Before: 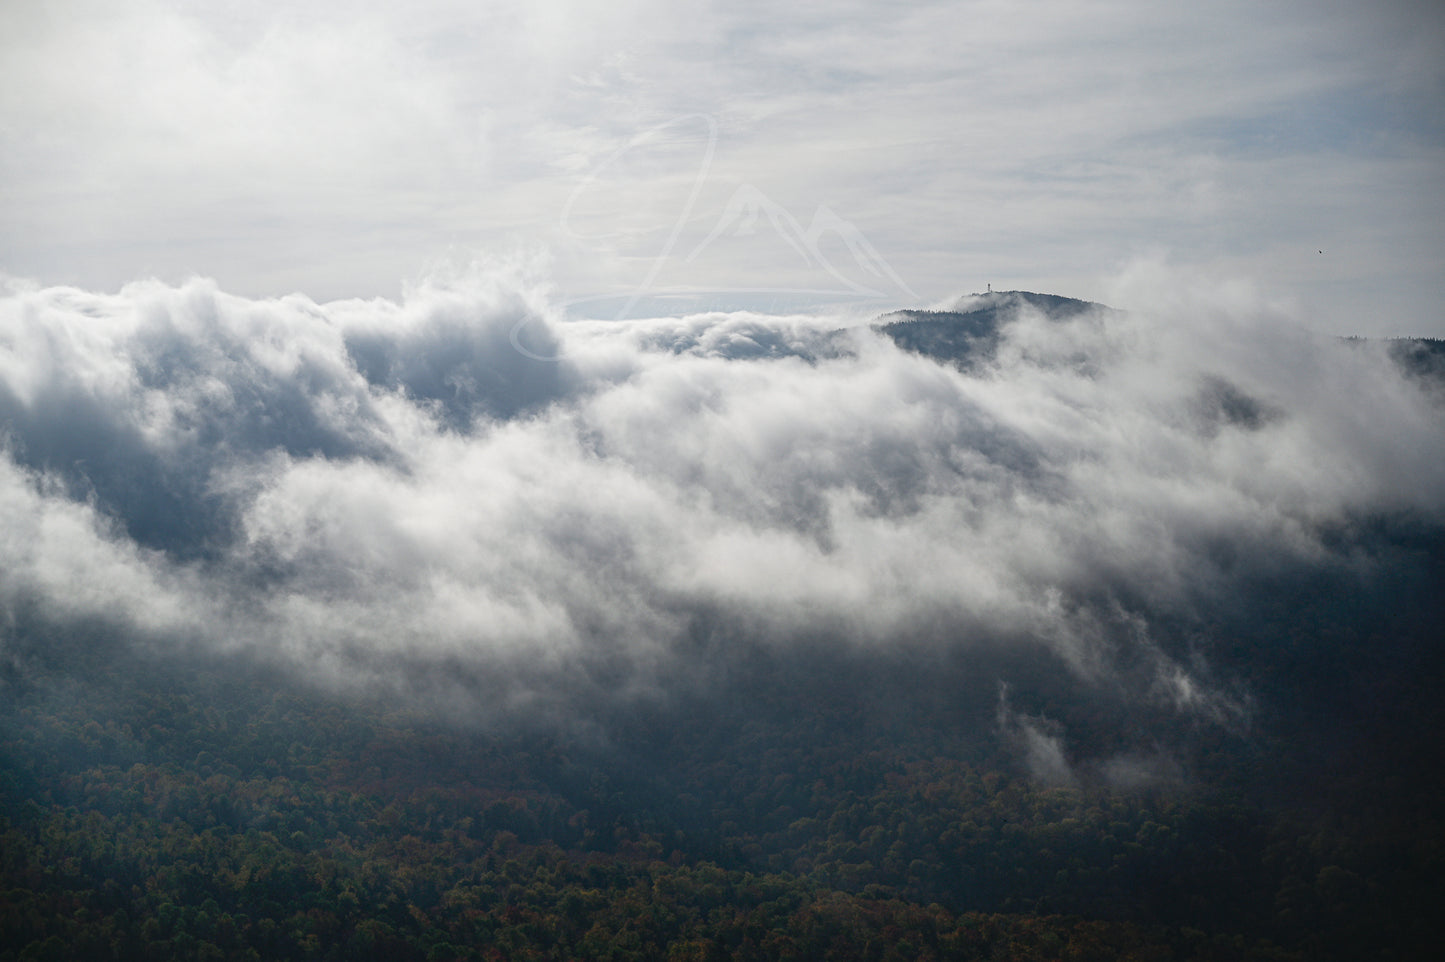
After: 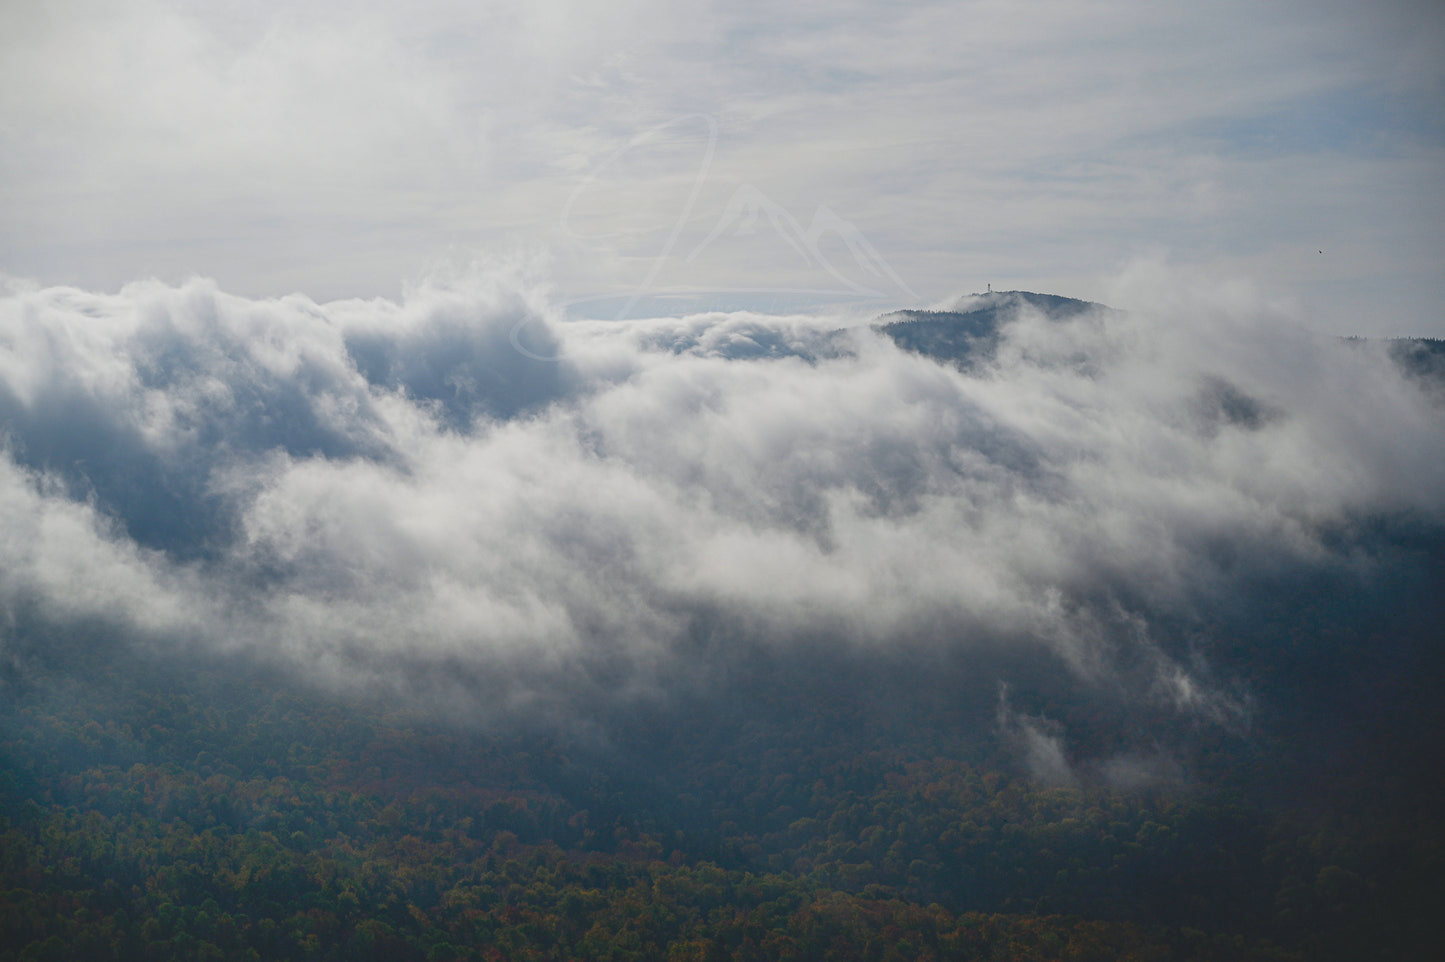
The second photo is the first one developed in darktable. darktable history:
contrast brightness saturation: contrast -0.193, saturation 0.189
tone equalizer: edges refinement/feathering 500, mask exposure compensation -1.57 EV, preserve details no
